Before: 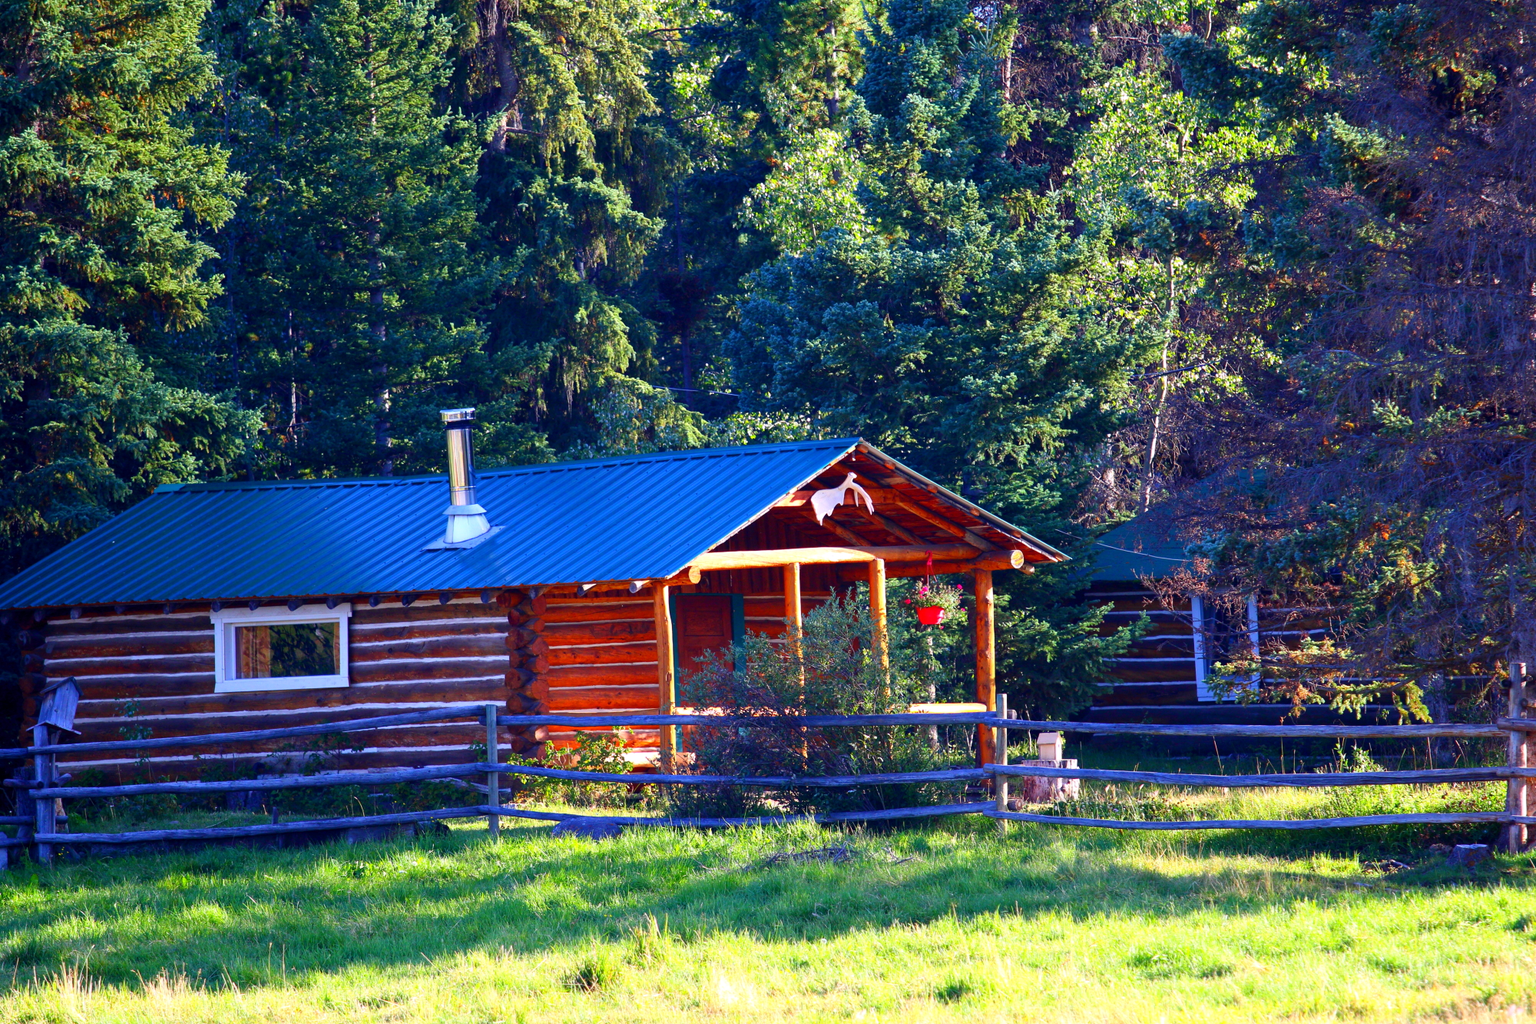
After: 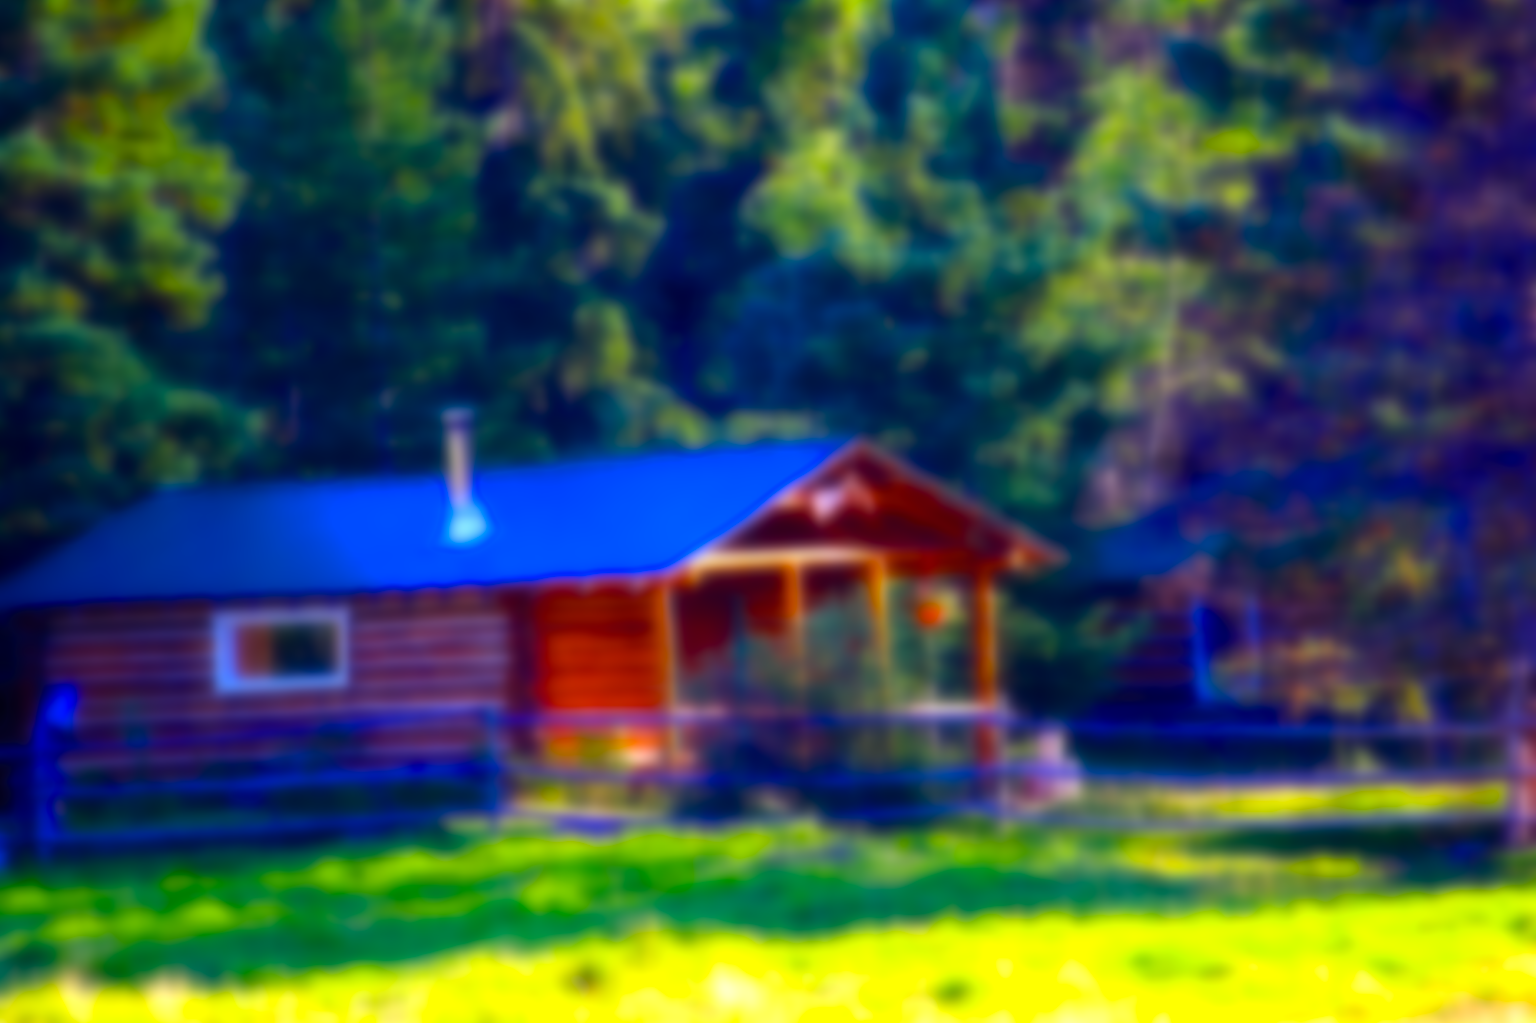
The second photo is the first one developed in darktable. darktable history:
haze removal: compatibility mode true, adaptive false
sharpen: on, module defaults
color balance rgb: linear chroma grading › global chroma 50%, perceptual saturation grading › global saturation 2.34%, global vibrance 6.64%, contrast 12.71%, saturation formula JzAzBz (2021)
lowpass: on, module defaults
